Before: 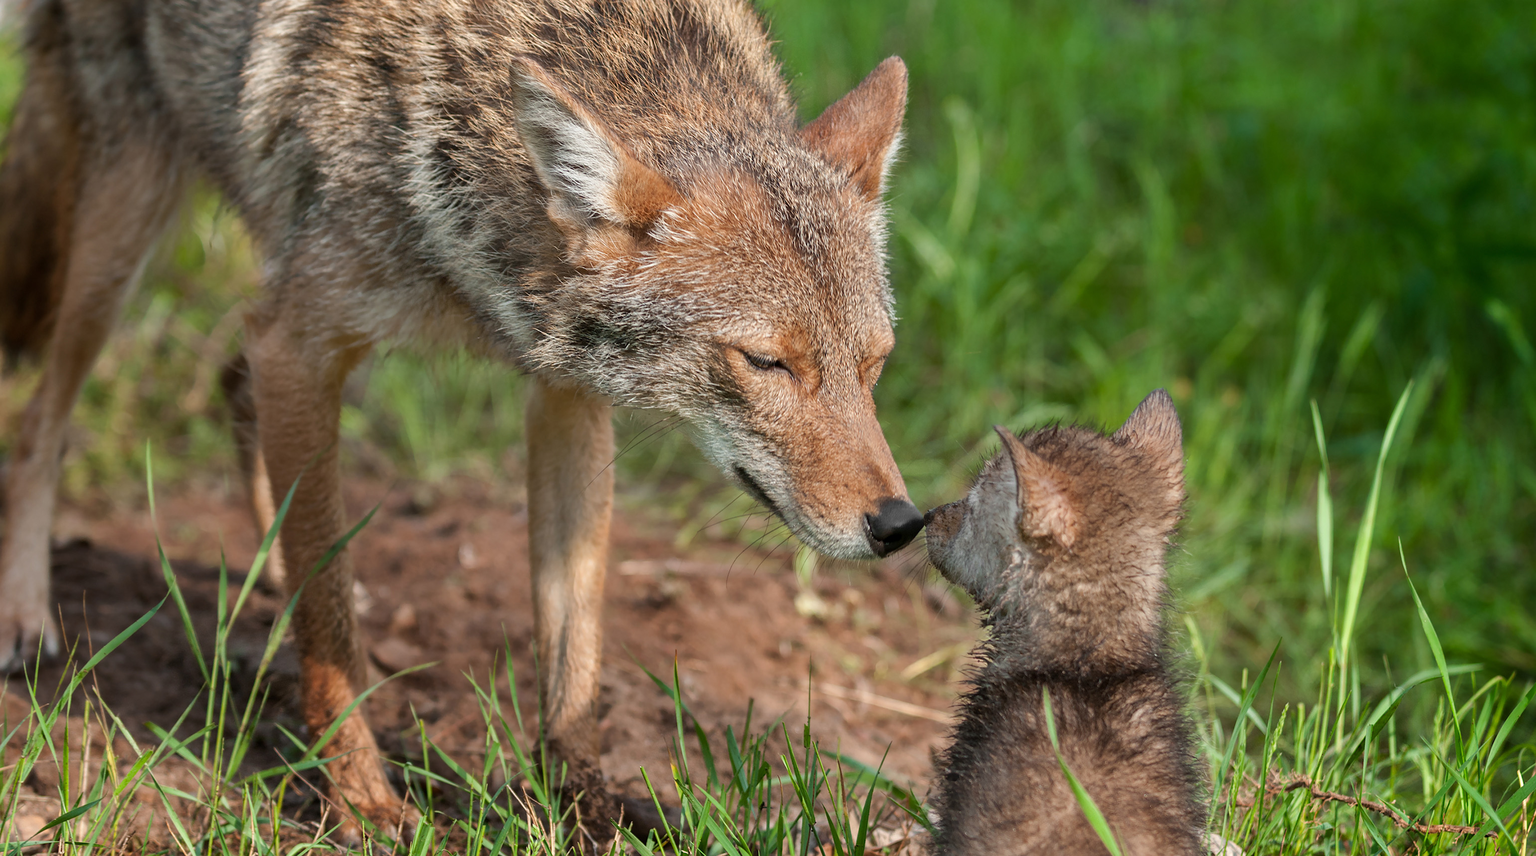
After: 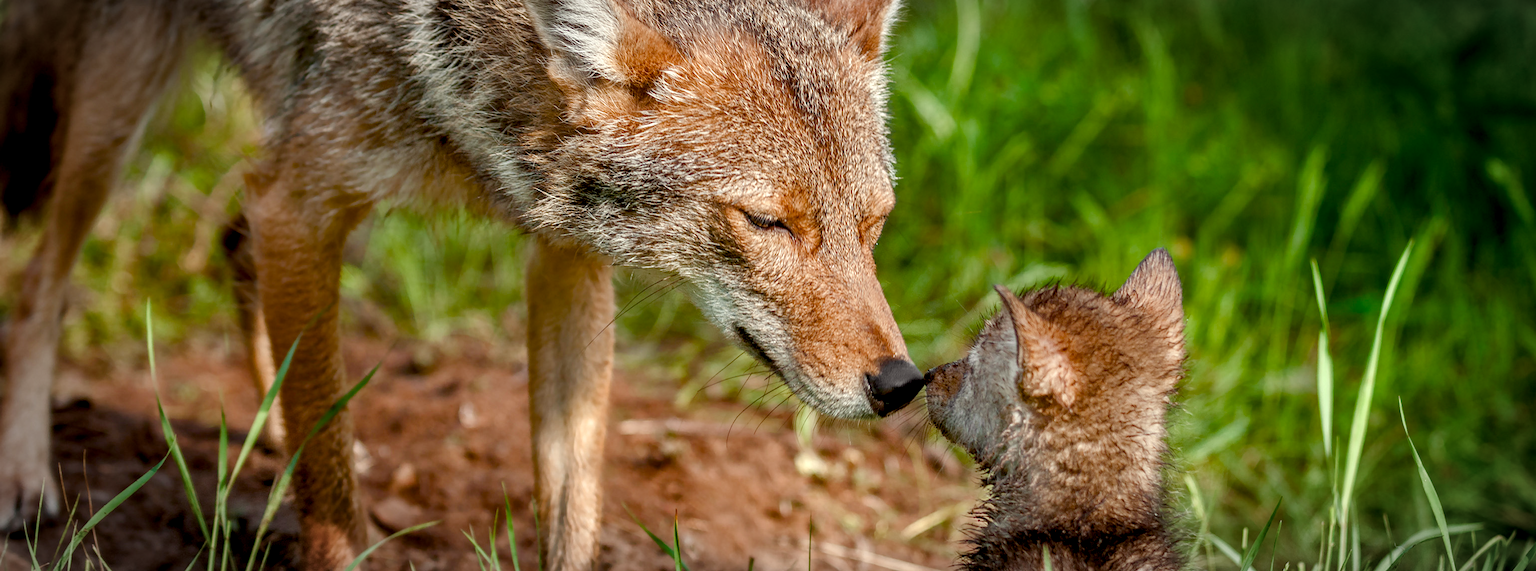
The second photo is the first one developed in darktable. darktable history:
crop: top 16.489%, bottom 16.71%
local contrast: on, module defaults
color balance rgb: highlights gain › luminance 14.731%, global offset › luminance -0.991%, linear chroma grading › shadows 31.538%, linear chroma grading › global chroma -2.42%, linear chroma grading › mid-tones 3.679%, perceptual saturation grading › global saturation 20%, perceptual saturation grading › highlights -50.124%, perceptual saturation grading › shadows 31.12%, global vibrance 20%
vignetting: fall-off radius 60.18%, automatic ratio true
color correction: highlights a* -0.88, highlights b* 4.44, shadows a* 3.61
